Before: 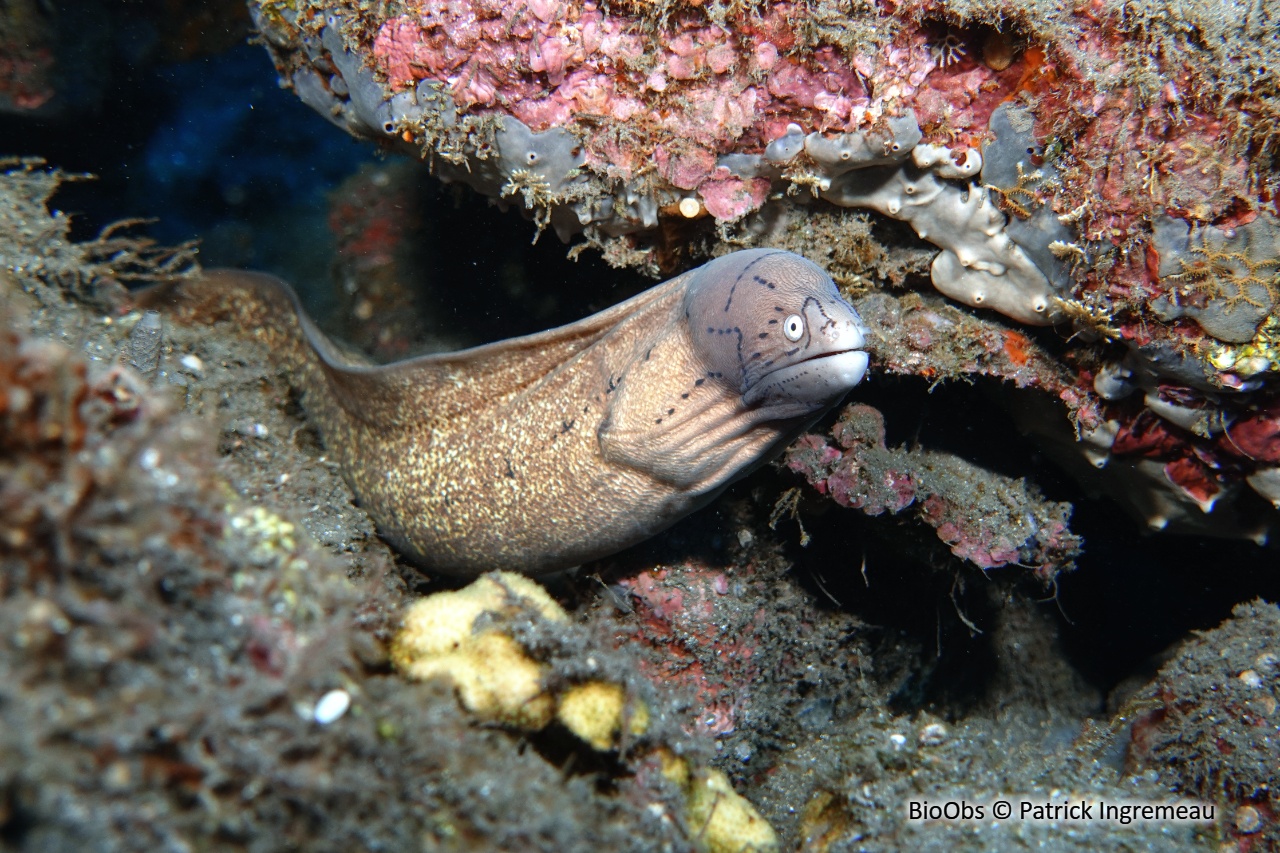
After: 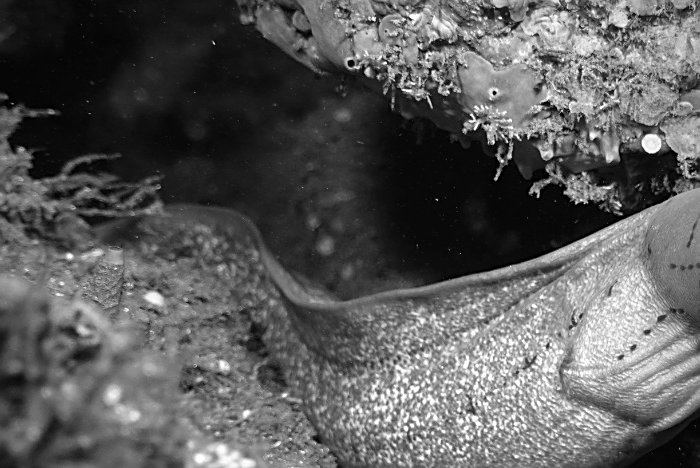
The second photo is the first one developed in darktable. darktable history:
crop and rotate: left 3.047%, top 7.509%, right 42.236%, bottom 37.598%
base curve: preserve colors none
sharpen: amount 0.55
vignetting: on, module defaults
monochrome: on, module defaults
